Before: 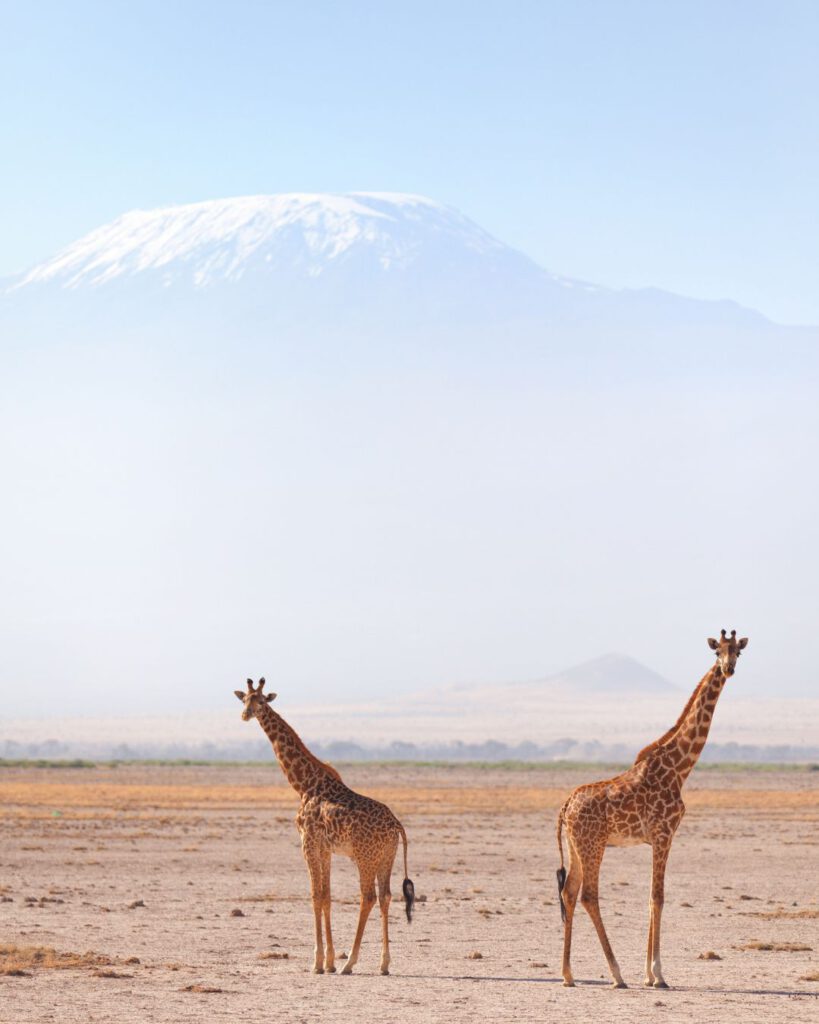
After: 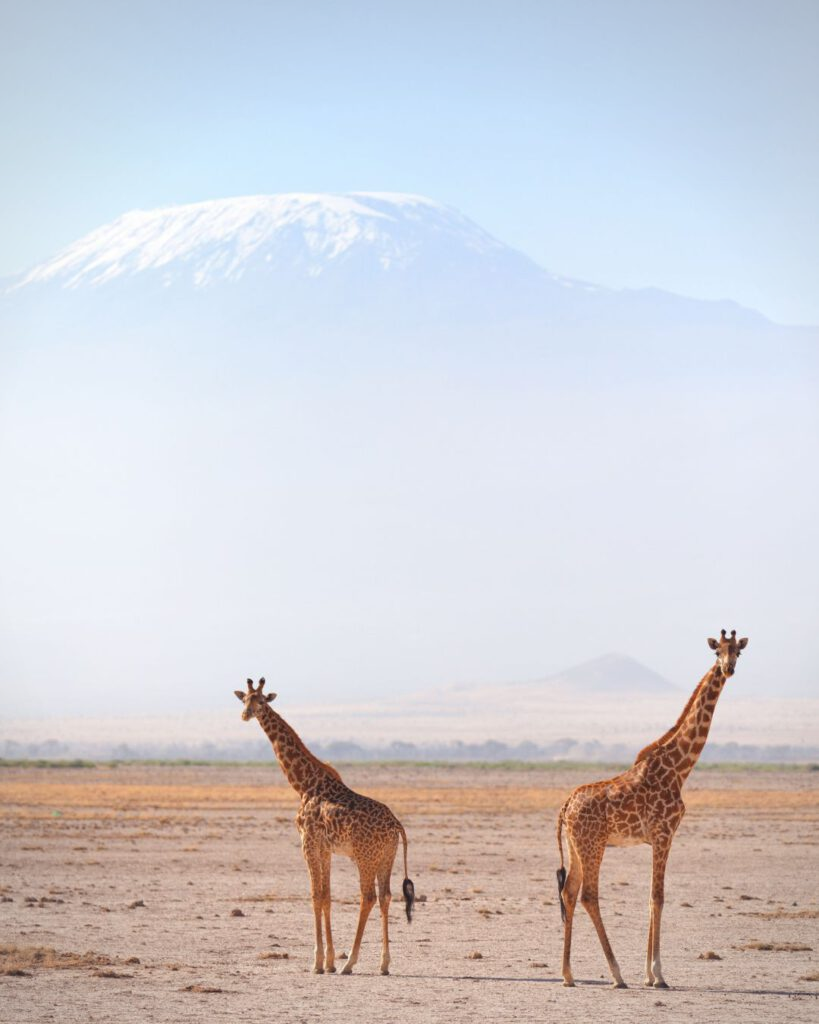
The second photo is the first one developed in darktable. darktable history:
vignetting: fall-off radius 81.94%
